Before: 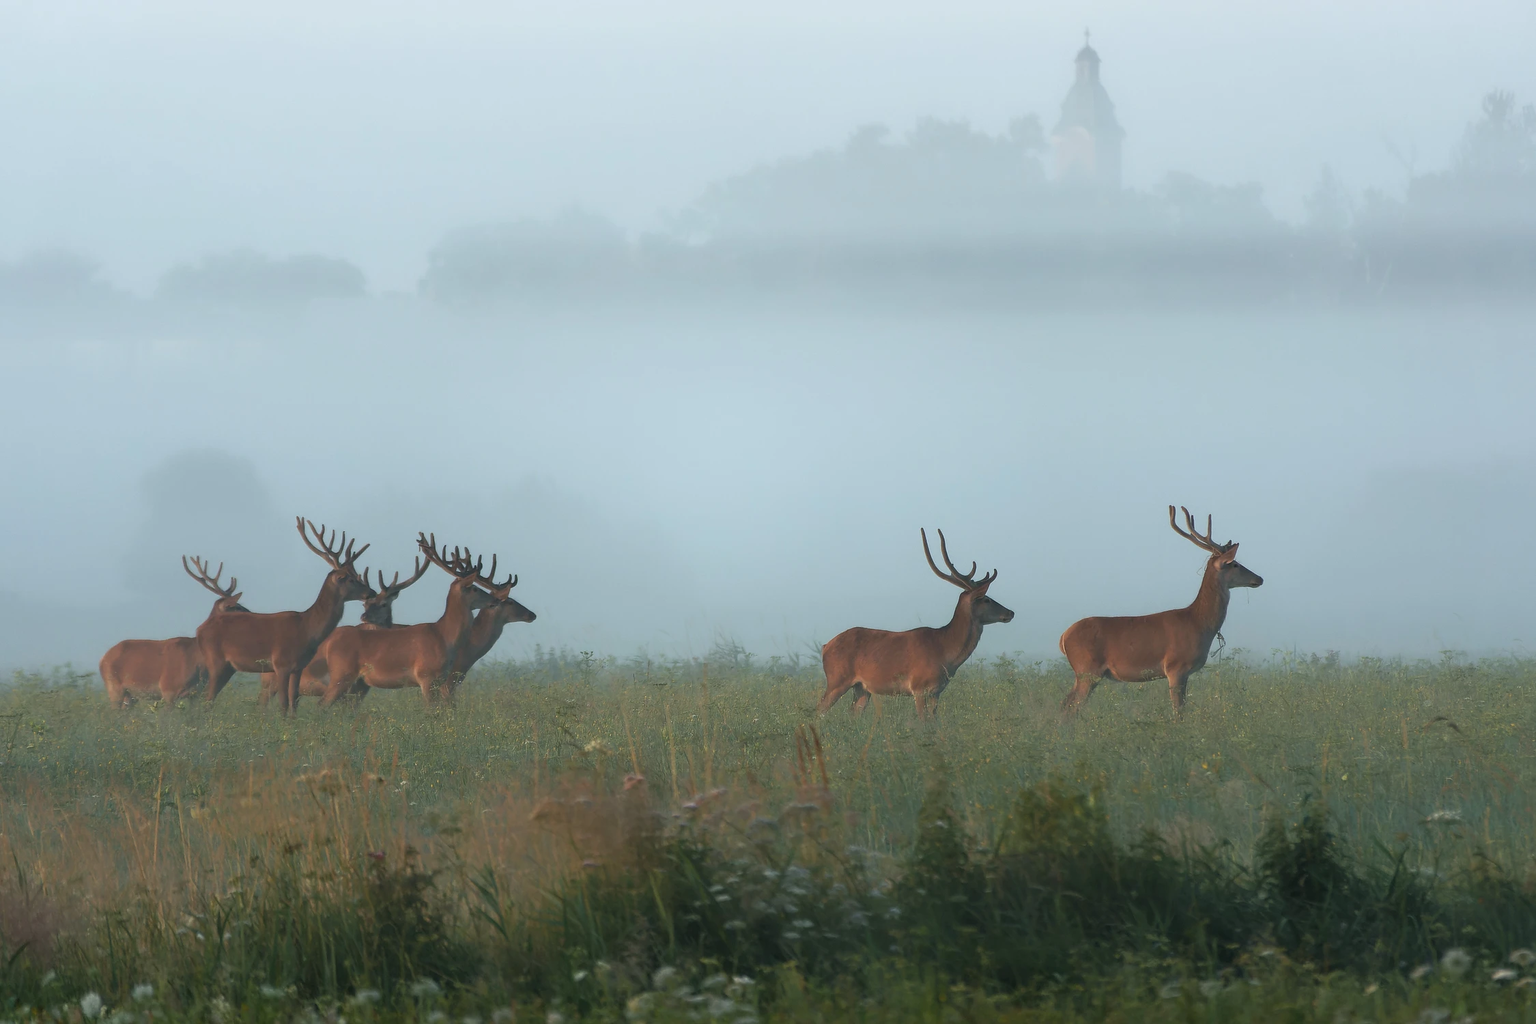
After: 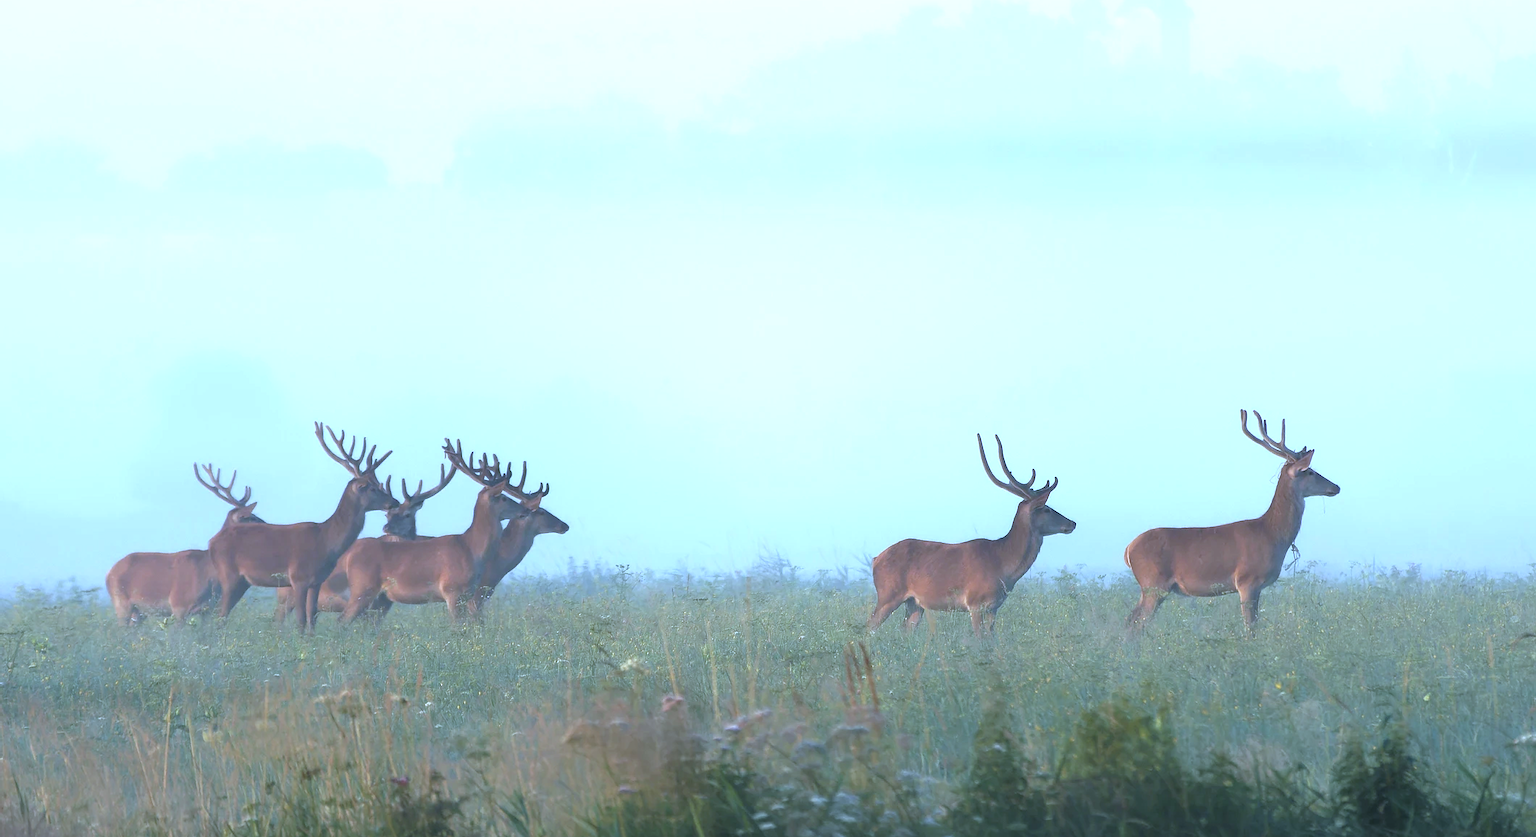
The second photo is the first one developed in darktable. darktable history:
crop and rotate: angle 0.03°, top 11.643%, right 5.651%, bottom 11.189%
exposure: black level correction 0, exposure 1.1 EV, compensate exposure bias true, compensate highlight preservation false
white balance: red 0.871, blue 1.249
